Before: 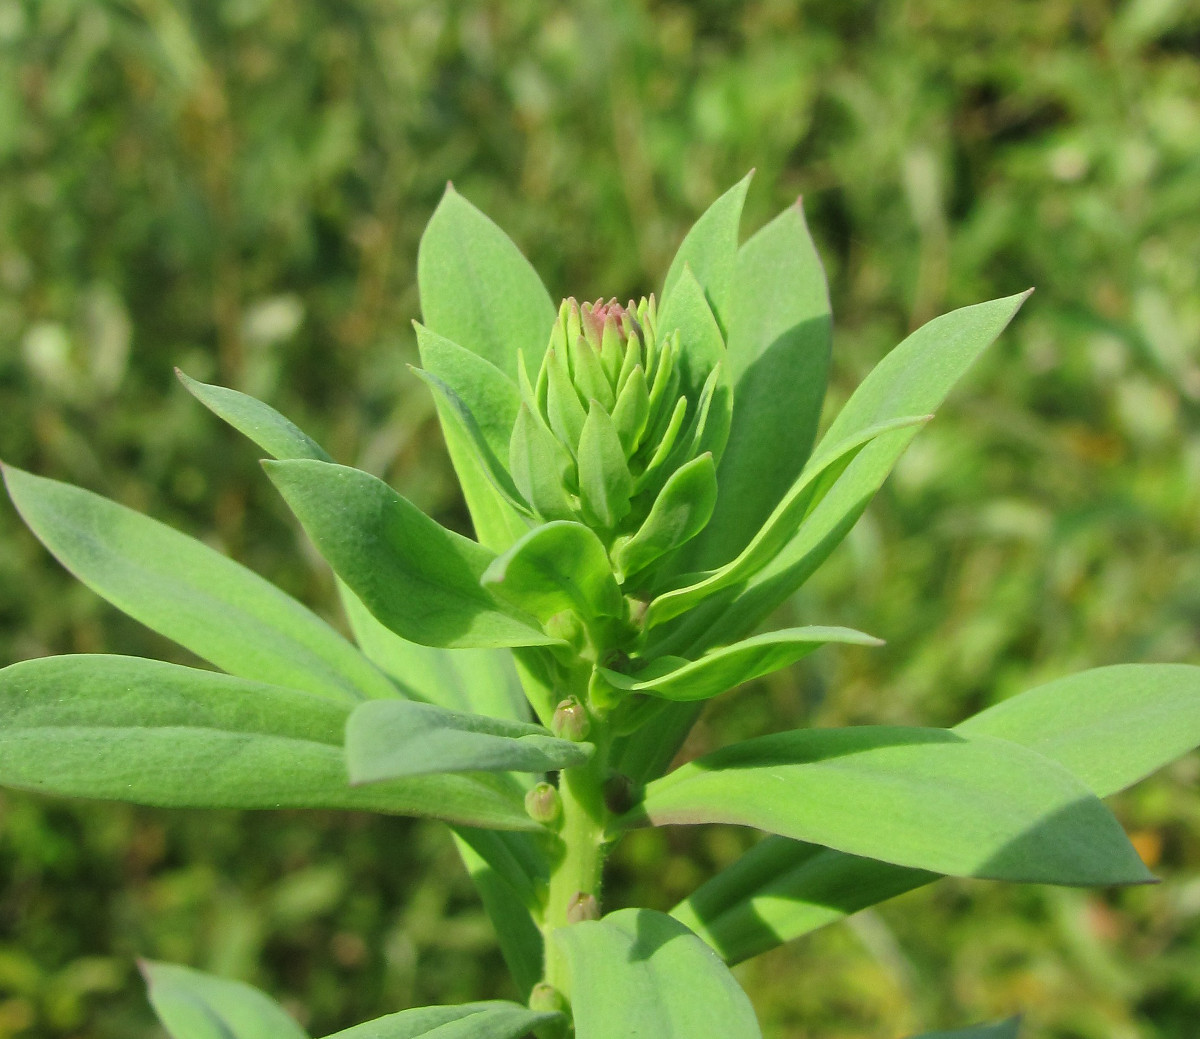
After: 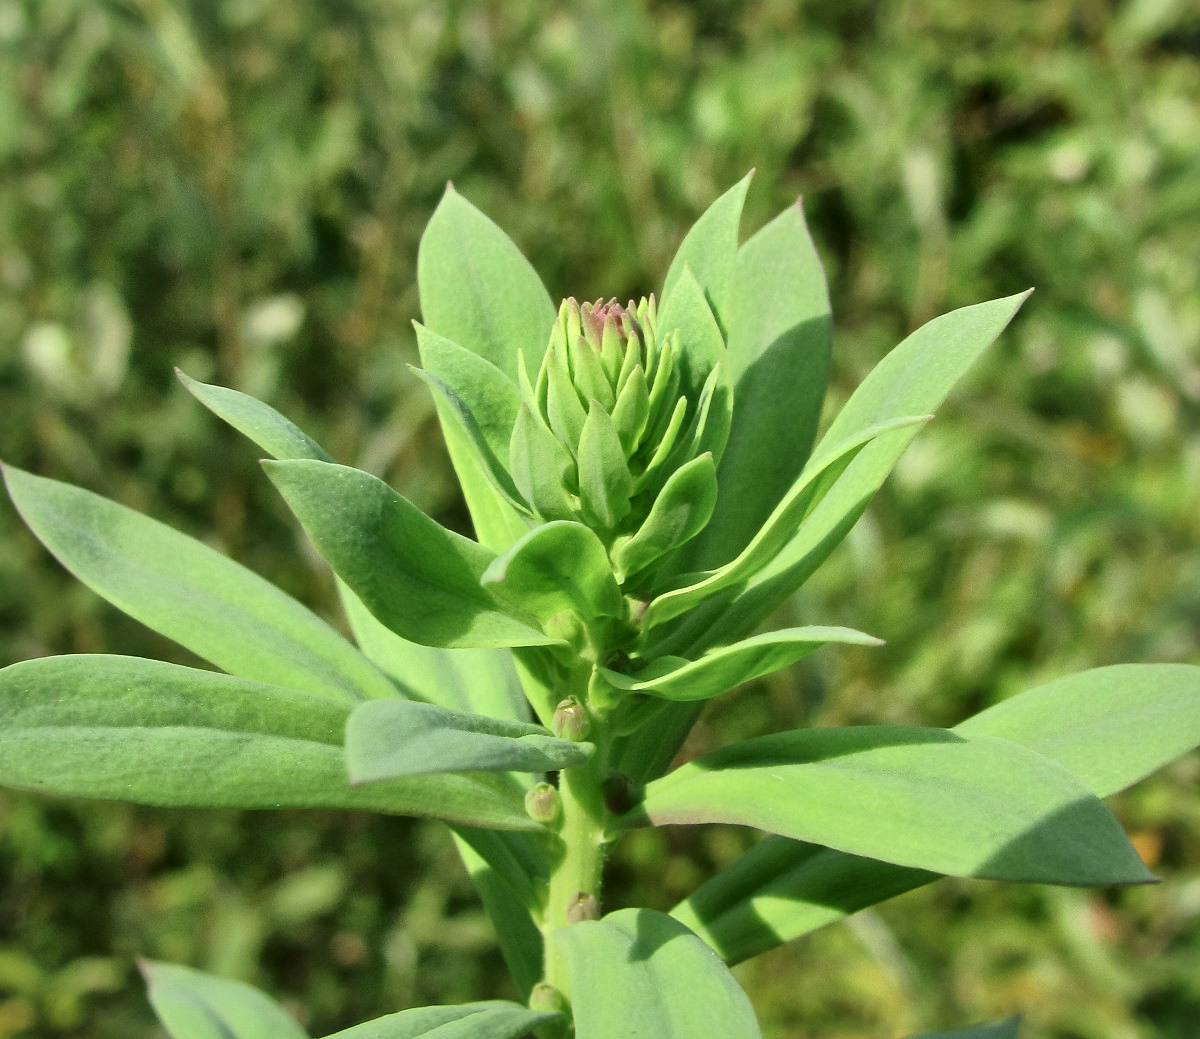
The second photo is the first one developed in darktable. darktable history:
local contrast: mode bilateral grid, contrast 25, coarseness 60, detail 151%, midtone range 0.2
contrast brightness saturation: saturation -0.1
